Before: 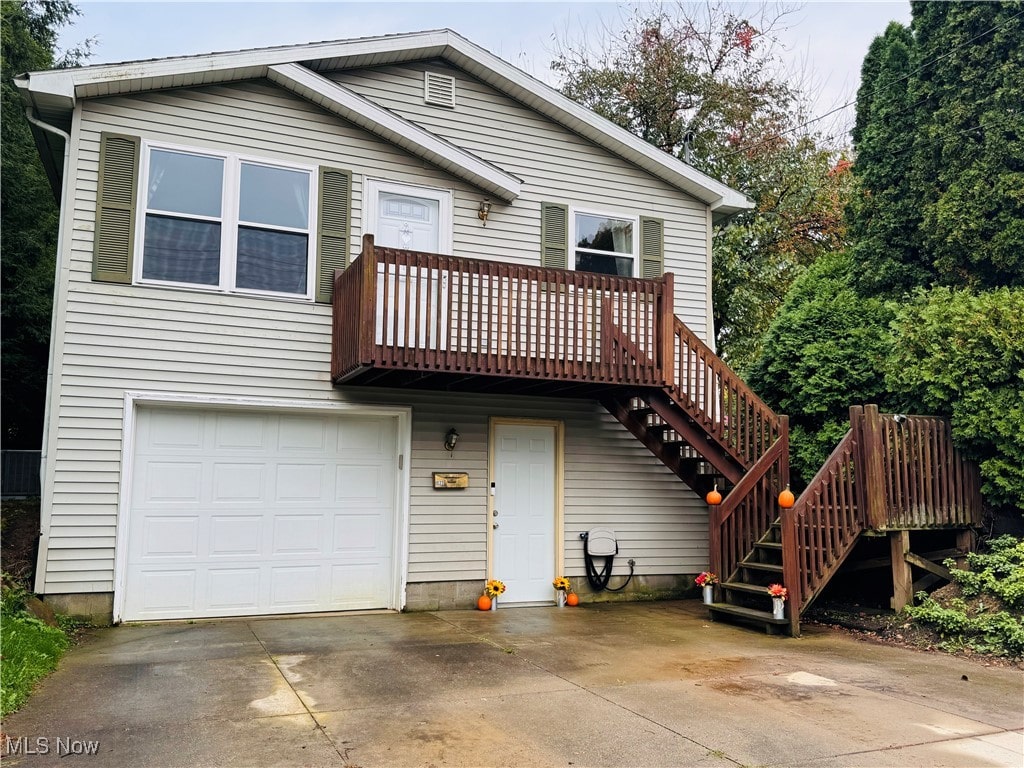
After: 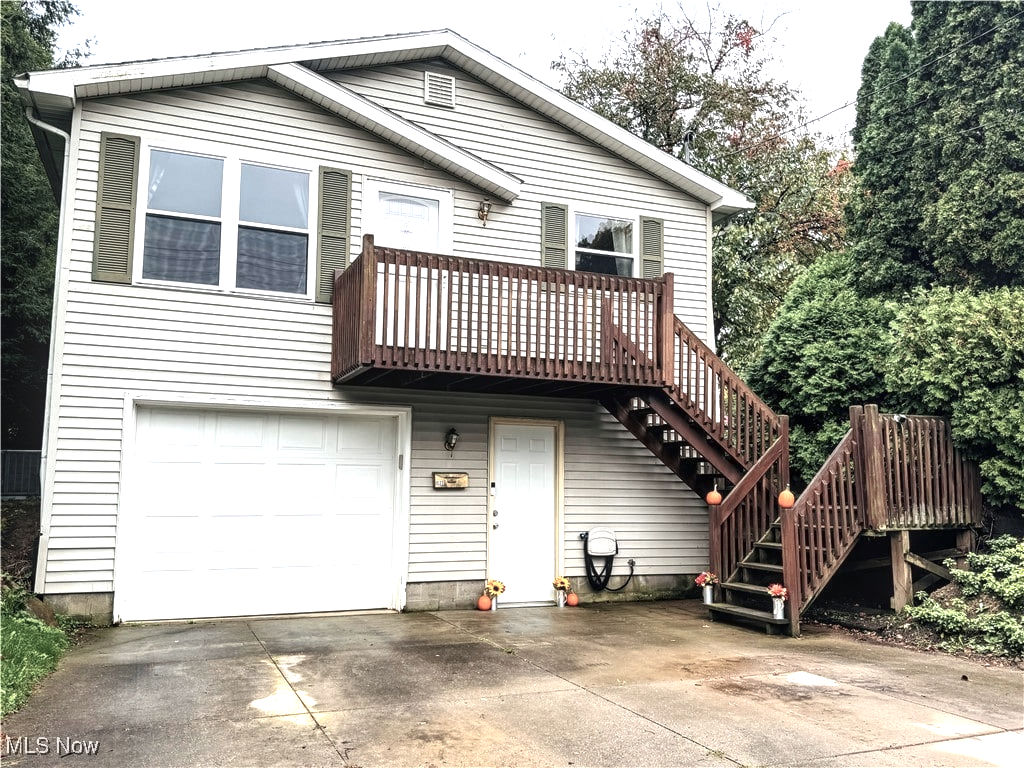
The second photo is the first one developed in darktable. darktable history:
color balance rgb: shadows lift › chroma 0.94%, shadows lift › hue 111.55°, perceptual saturation grading › global saturation -28.628%, perceptual saturation grading › highlights -20.023%, perceptual saturation grading › mid-tones -23.943%, perceptual saturation grading › shadows -23.471%, perceptual brilliance grading › global brilliance 24.288%
local contrast: on, module defaults
